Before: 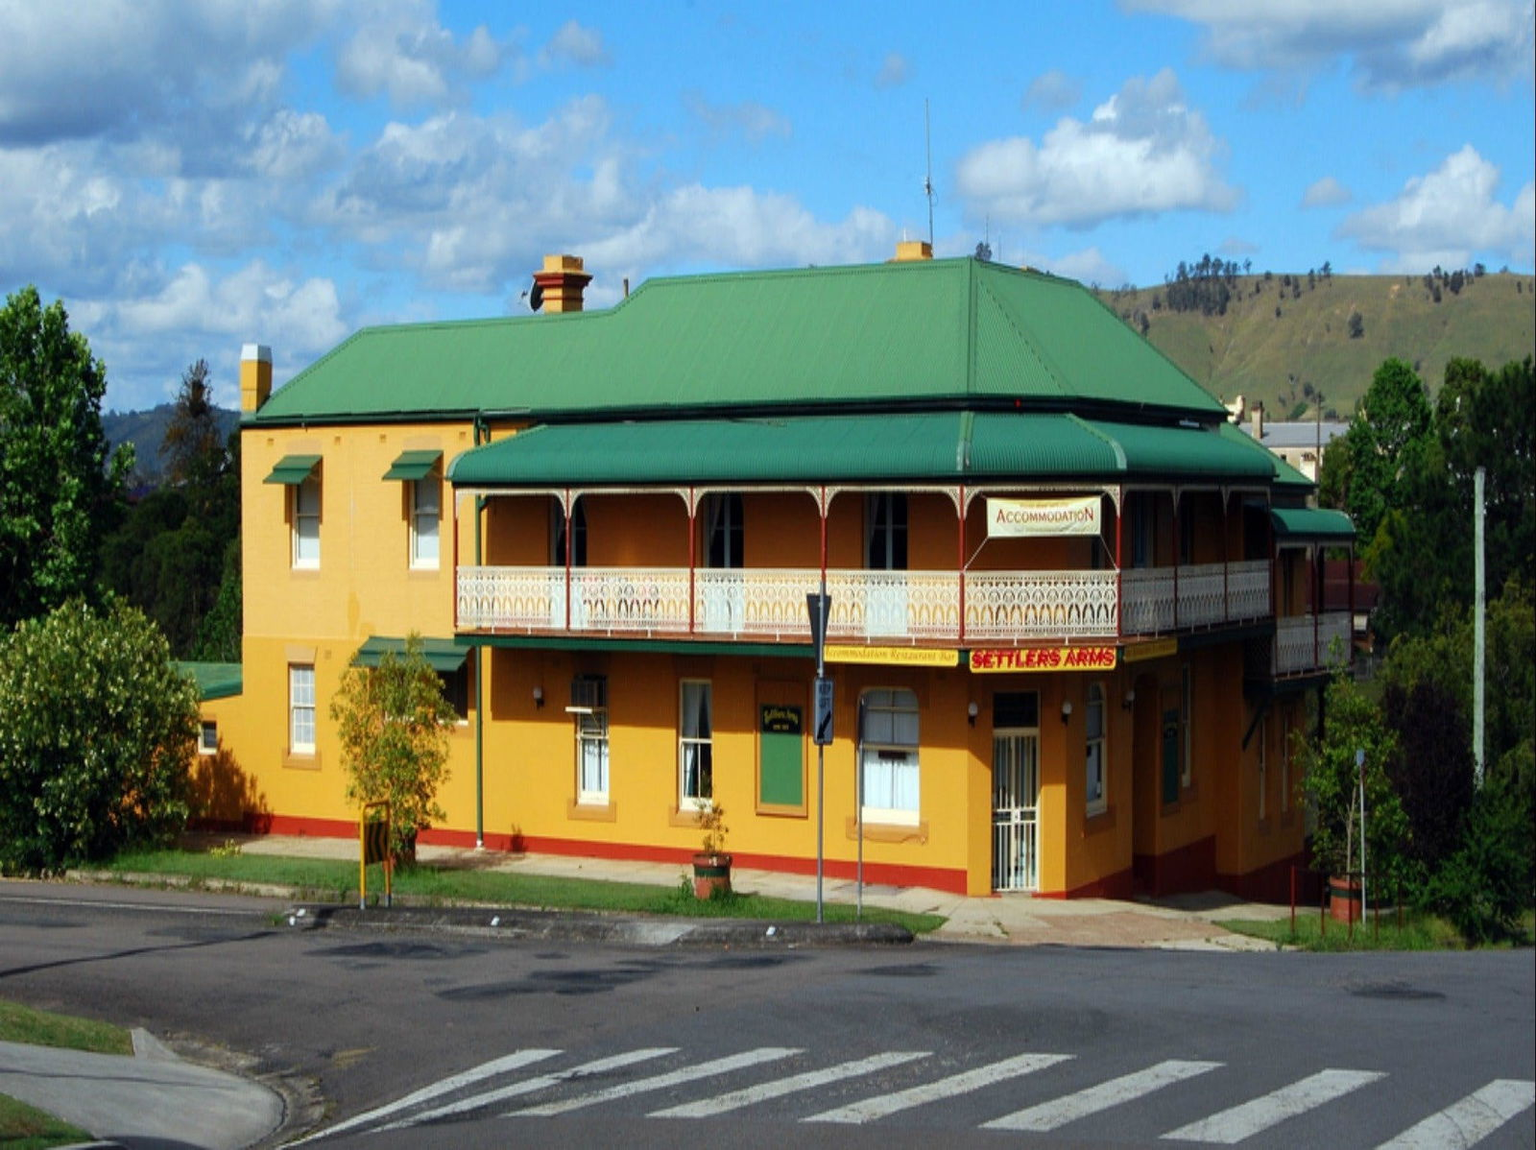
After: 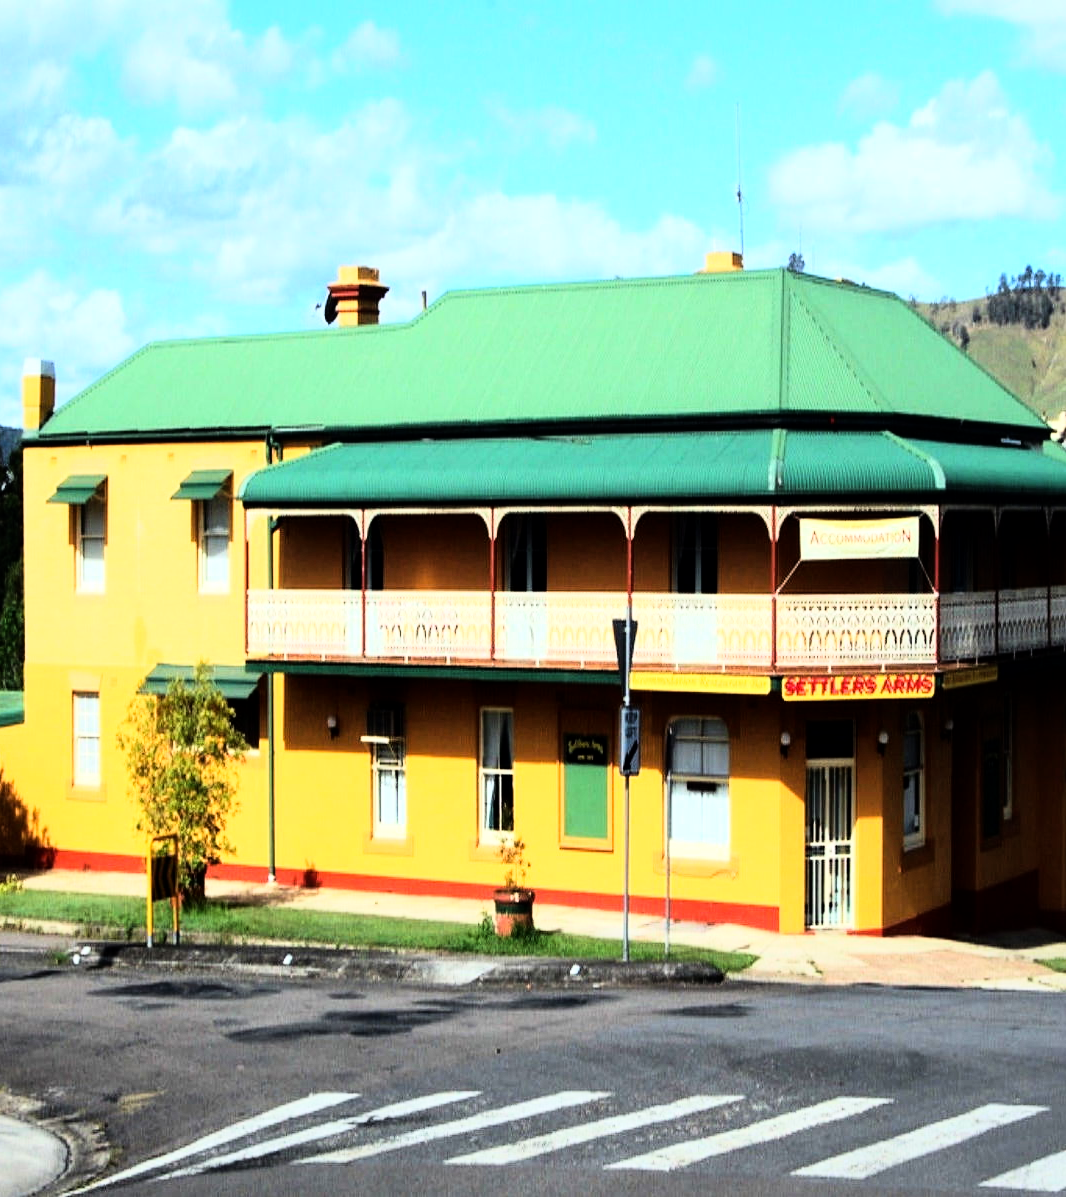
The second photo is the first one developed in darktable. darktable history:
local contrast: mode bilateral grid, contrast 20, coarseness 50, detail 120%, midtone range 0.2
rgb curve: curves: ch0 [(0, 0) (0.21, 0.15) (0.24, 0.21) (0.5, 0.75) (0.75, 0.96) (0.89, 0.99) (1, 1)]; ch1 [(0, 0.02) (0.21, 0.13) (0.25, 0.2) (0.5, 0.67) (0.75, 0.9) (0.89, 0.97) (1, 1)]; ch2 [(0, 0.02) (0.21, 0.13) (0.25, 0.2) (0.5, 0.67) (0.75, 0.9) (0.89, 0.97) (1, 1)], compensate middle gray true
crop and rotate: left 14.292%, right 19.041%
